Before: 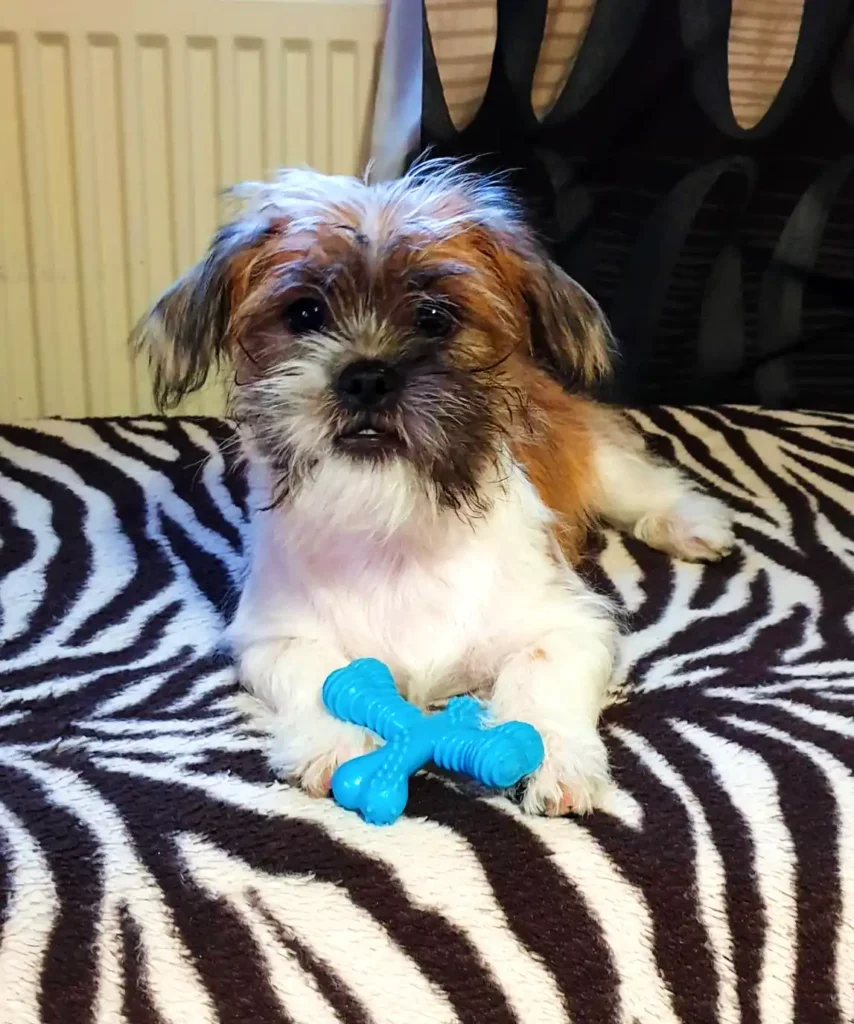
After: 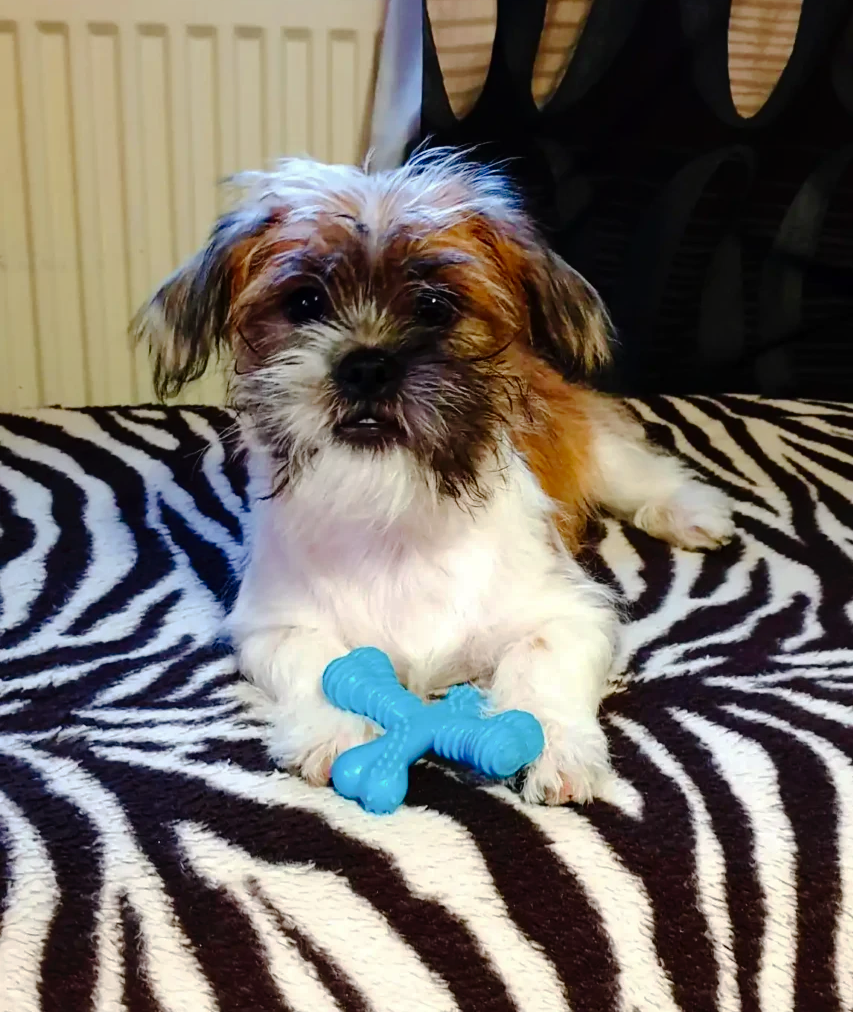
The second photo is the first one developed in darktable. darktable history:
contrast brightness saturation: brightness -0.094
crop: top 1.167%, right 0.069%
tone curve: curves: ch0 [(0, 0) (0.003, 0.006) (0.011, 0.014) (0.025, 0.024) (0.044, 0.035) (0.069, 0.046) (0.1, 0.074) (0.136, 0.115) (0.177, 0.161) (0.224, 0.226) (0.277, 0.293) (0.335, 0.364) (0.399, 0.441) (0.468, 0.52) (0.543, 0.58) (0.623, 0.657) (0.709, 0.72) (0.801, 0.794) (0.898, 0.883) (1, 1)], preserve colors none
